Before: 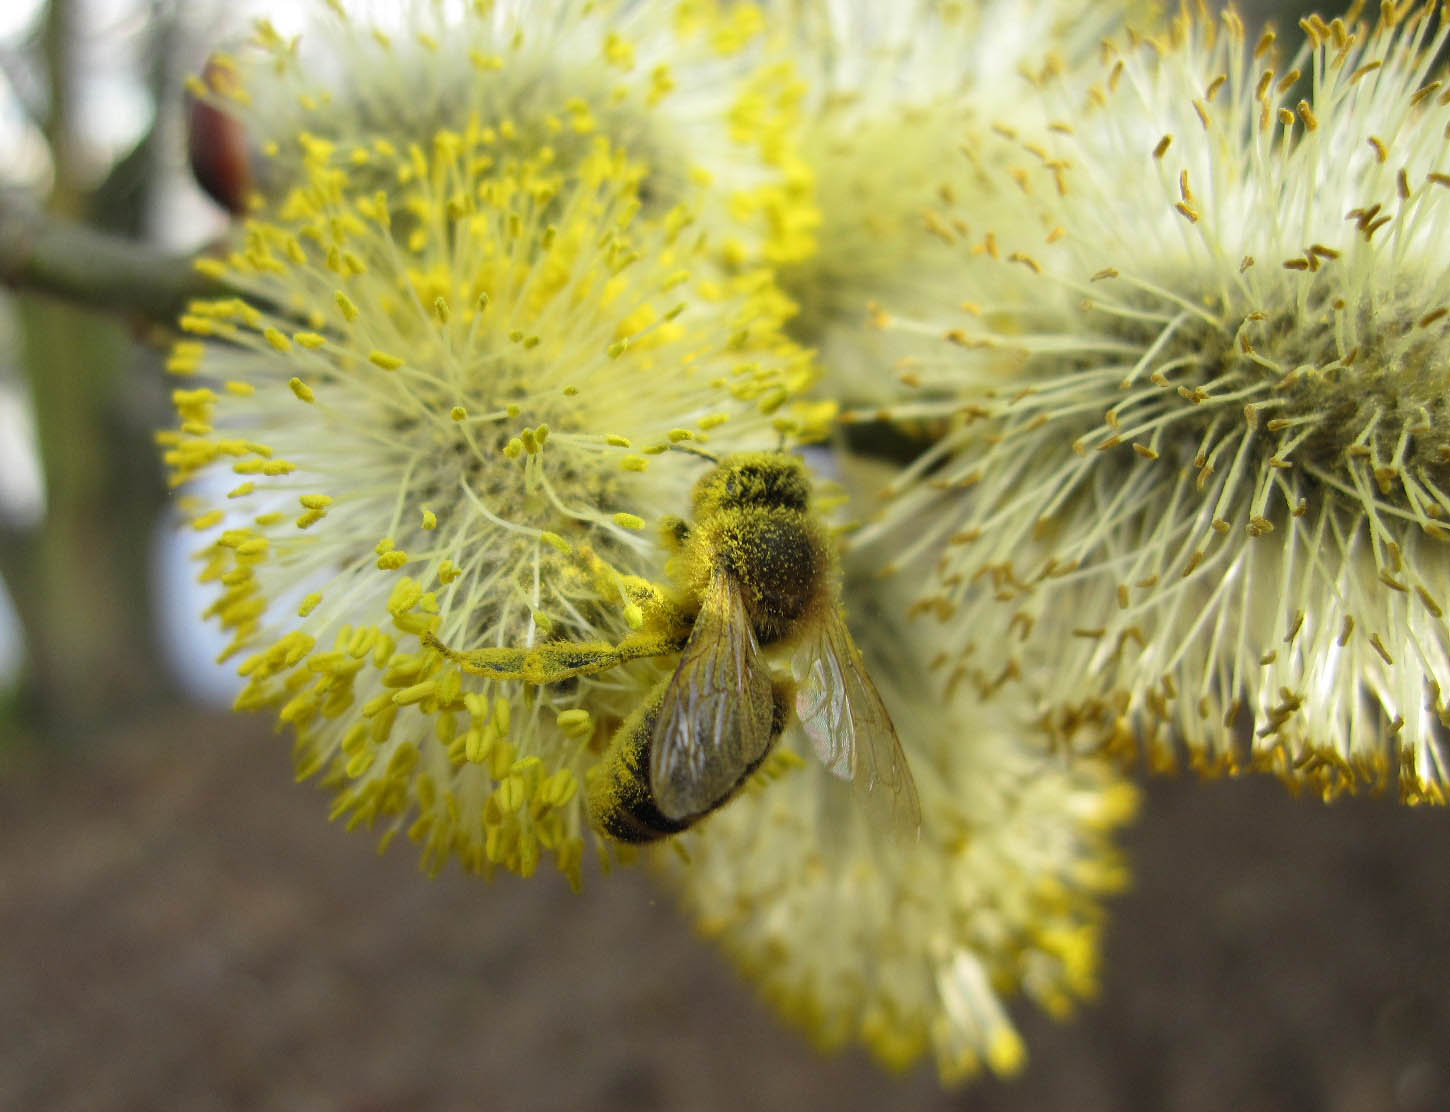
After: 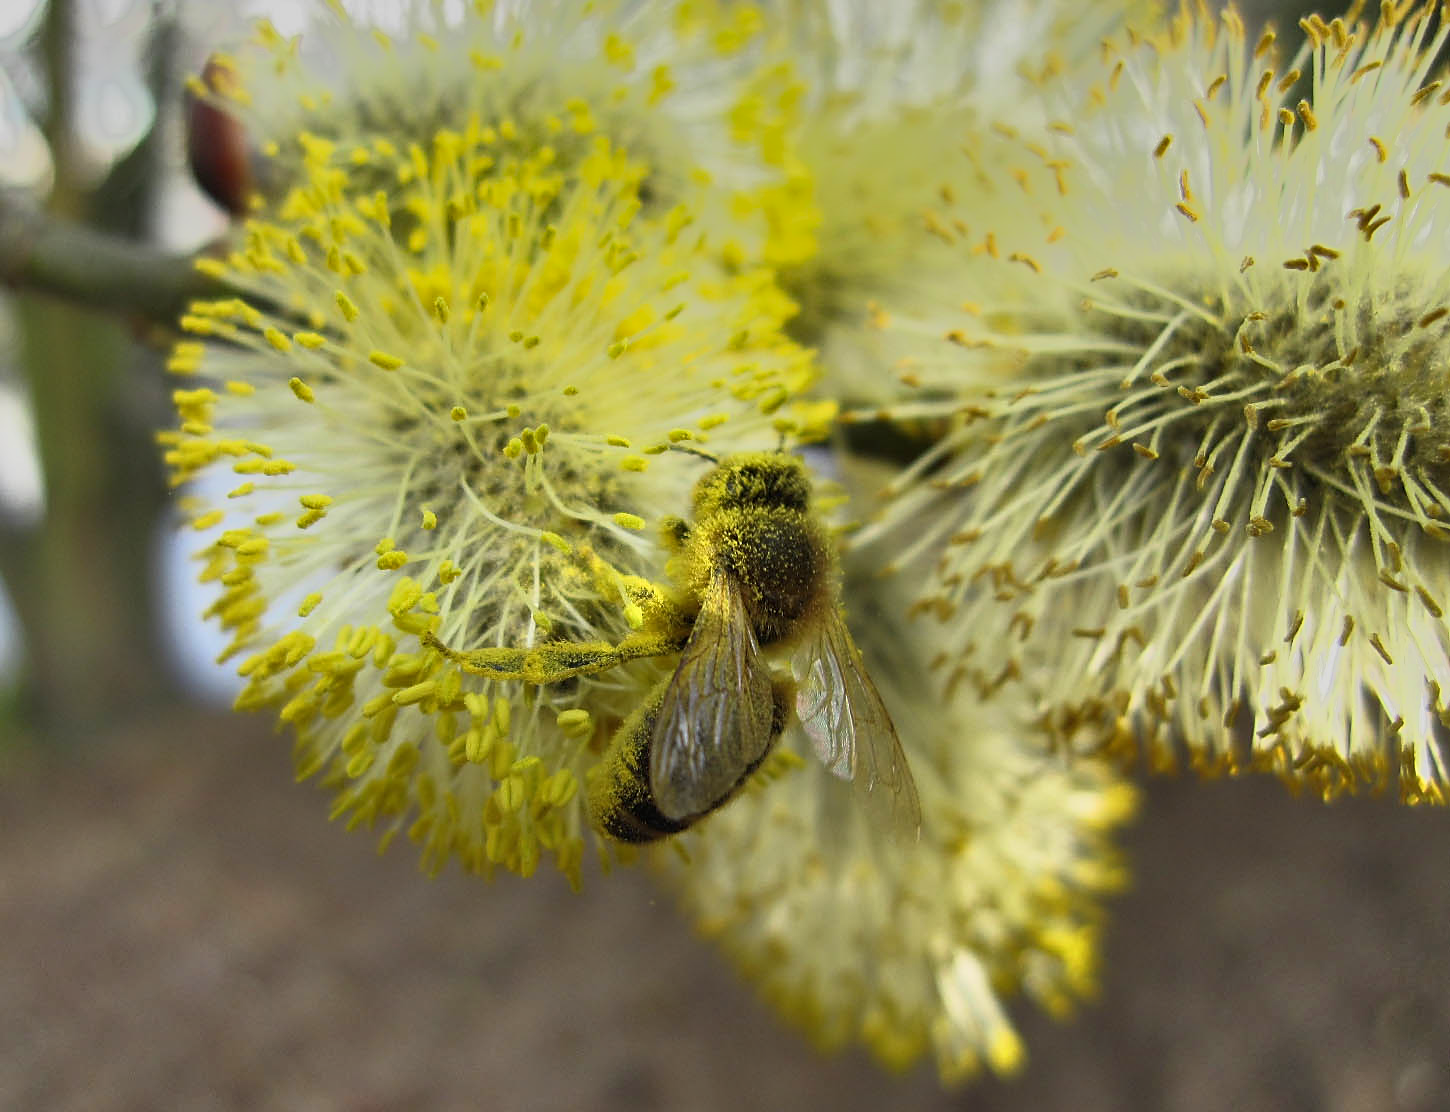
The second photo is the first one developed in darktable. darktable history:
shadows and highlights: radius 133.83, soften with gaussian
tone equalizer: -7 EV -0.63 EV, -6 EV 1 EV, -5 EV -0.45 EV, -4 EV 0.43 EV, -3 EV 0.41 EV, -2 EV 0.15 EV, -1 EV -0.15 EV, +0 EV -0.39 EV, smoothing diameter 25%, edges refinement/feathering 10, preserve details guided filter
sharpen: radius 1.864, amount 0.398, threshold 1.271
